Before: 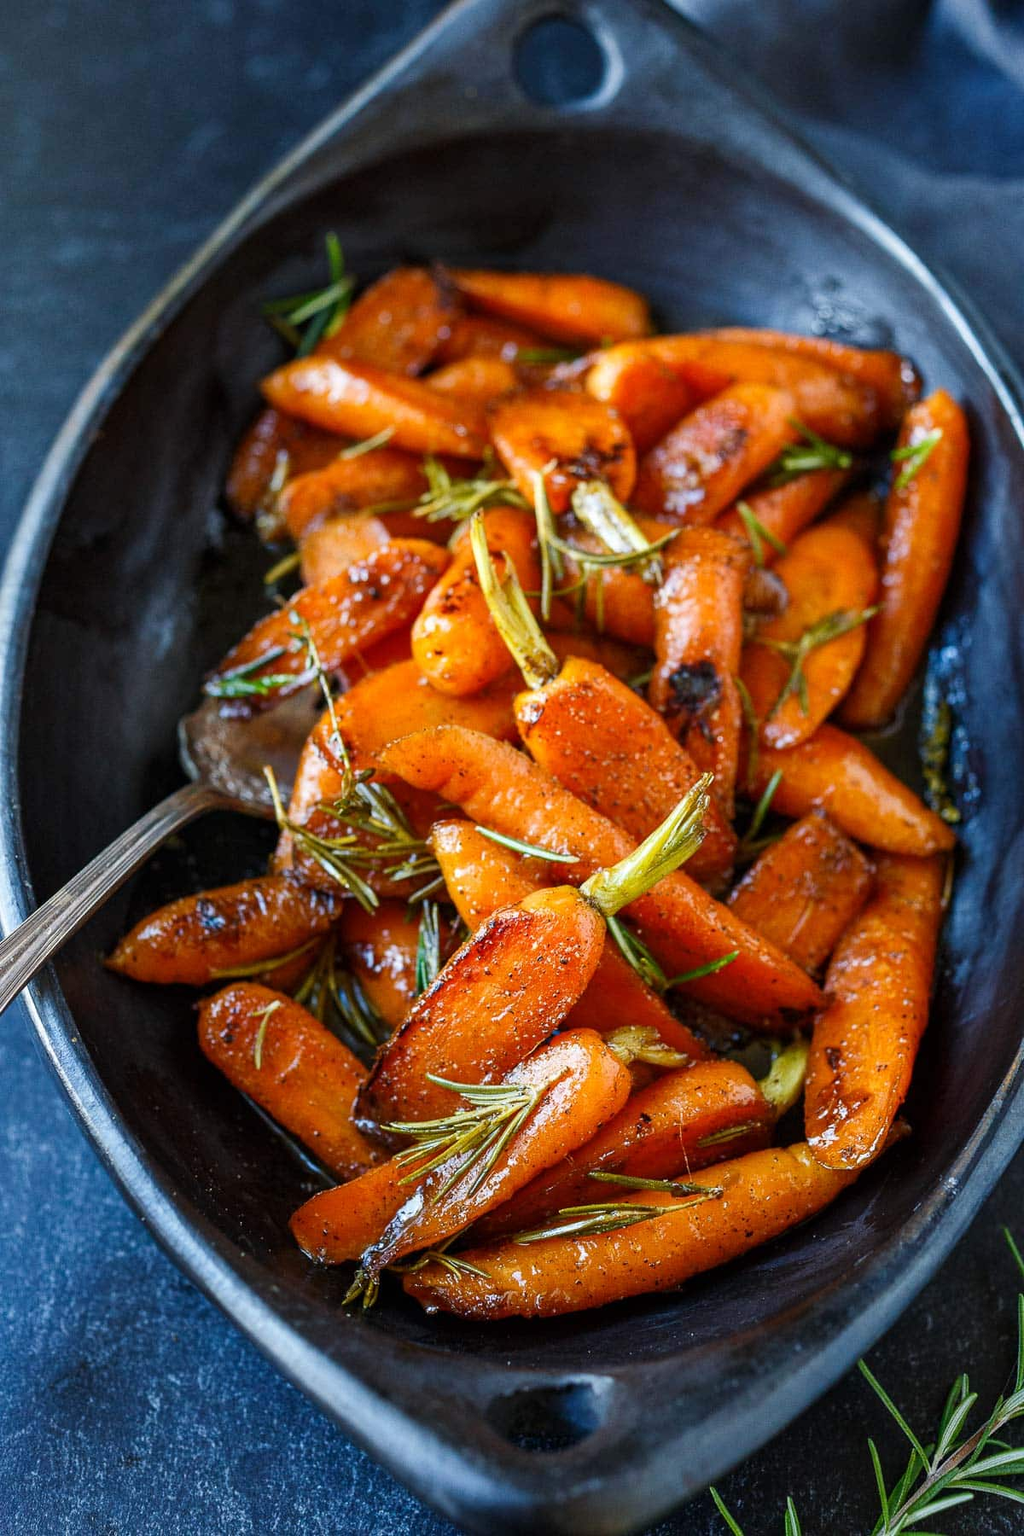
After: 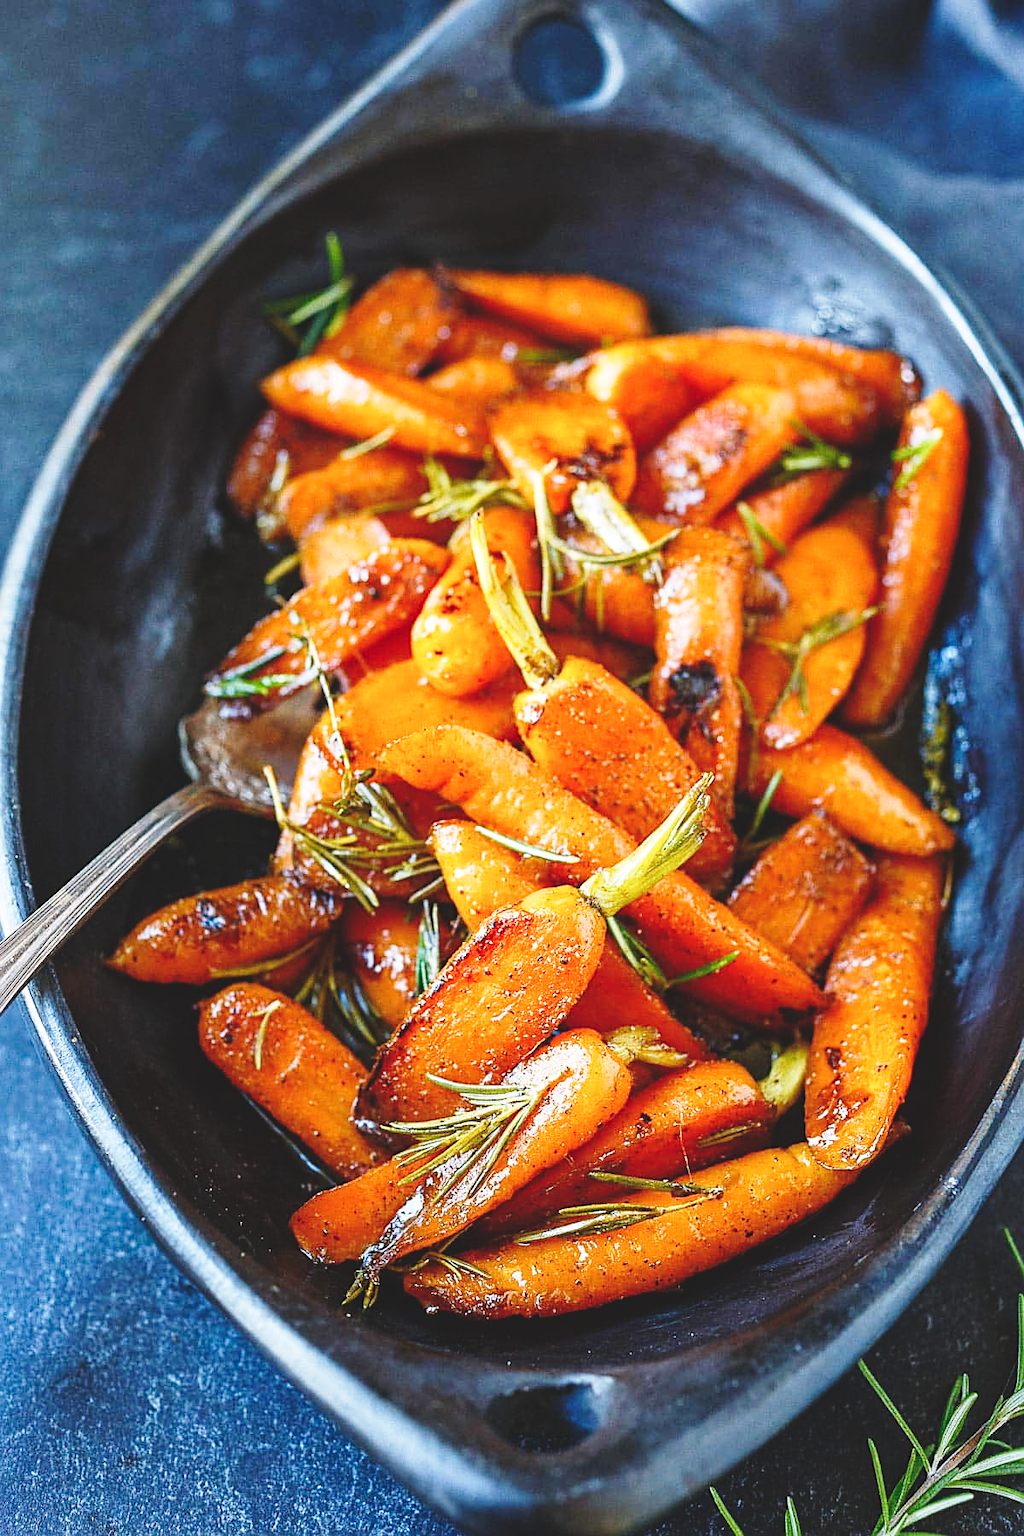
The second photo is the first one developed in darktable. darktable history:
exposure: black level correction -0.015, compensate highlight preservation false
base curve: curves: ch0 [(0, 0) (0.028, 0.03) (0.121, 0.232) (0.46, 0.748) (0.859, 0.968) (1, 1)], preserve colors none
sharpen: on, module defaults
